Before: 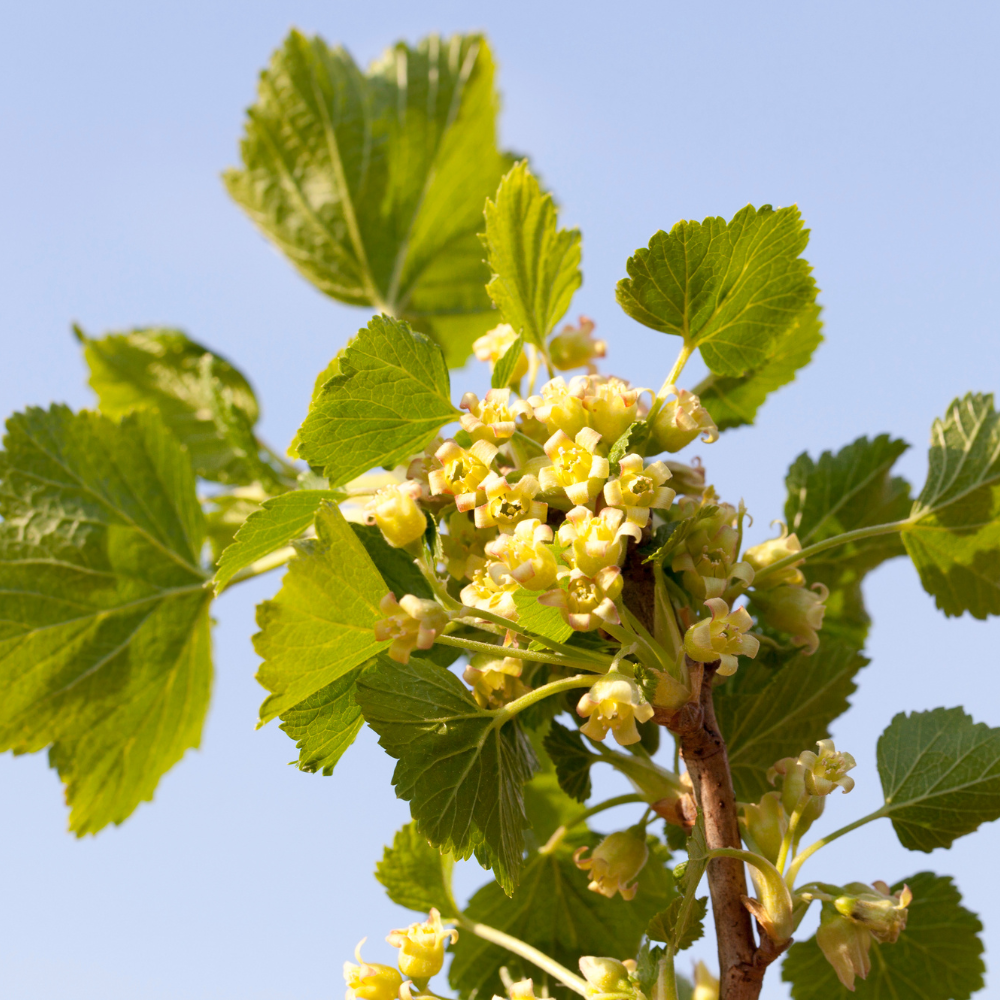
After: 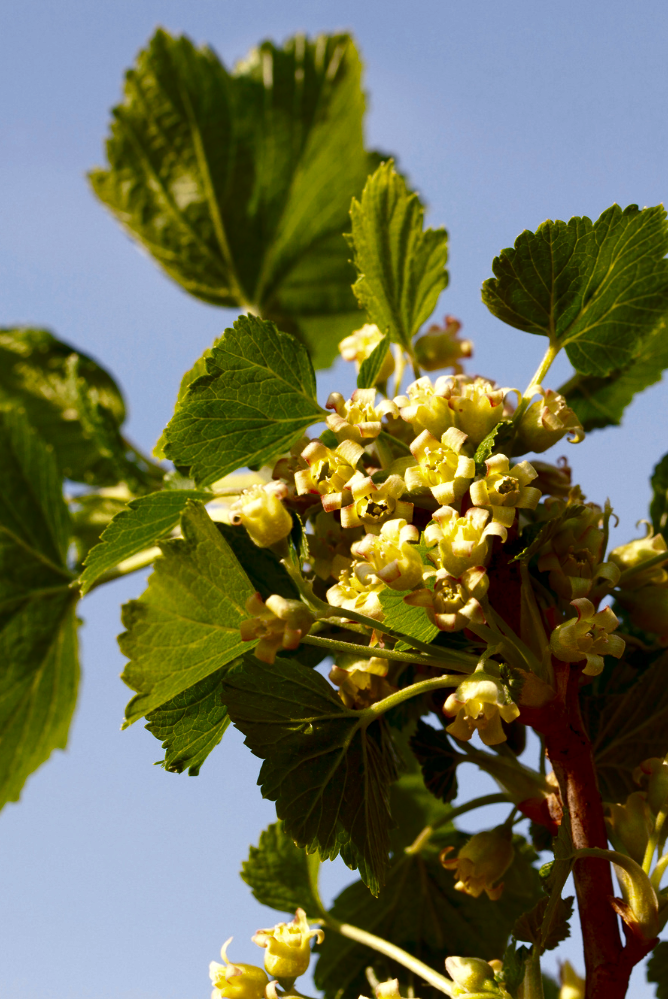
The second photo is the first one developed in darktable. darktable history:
crop and rotate: left 13.486%, right 19.699%
contrast brightness saturation: contrast 0.089, brightness -0.578, saturation 0.172
local contrast: highlights 106%, shadows 102%, detail 120%, midtone range 0.2
